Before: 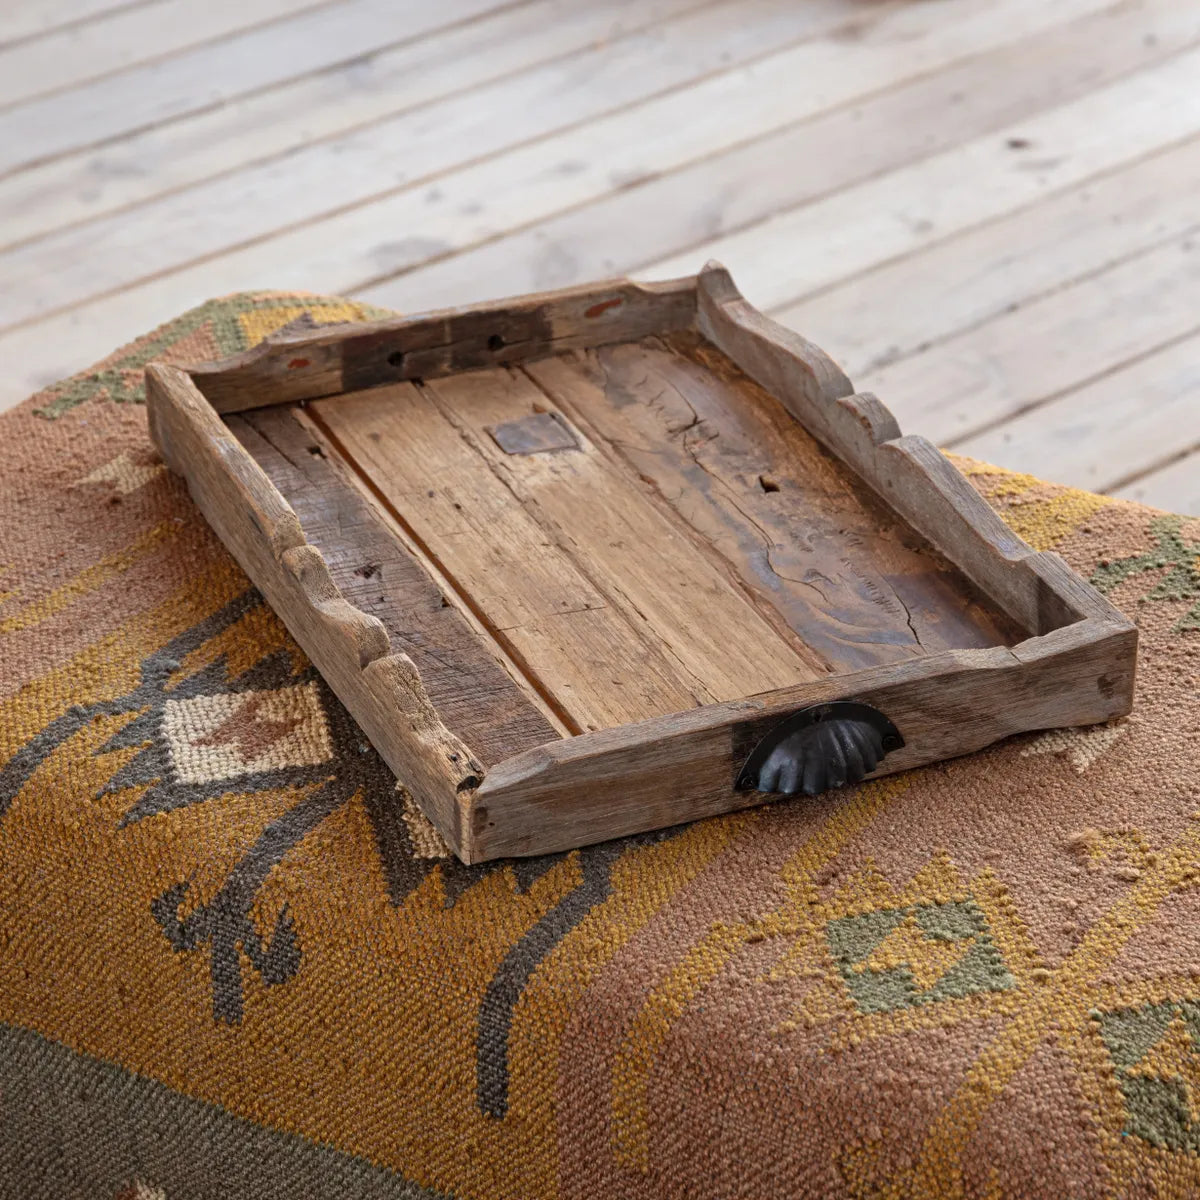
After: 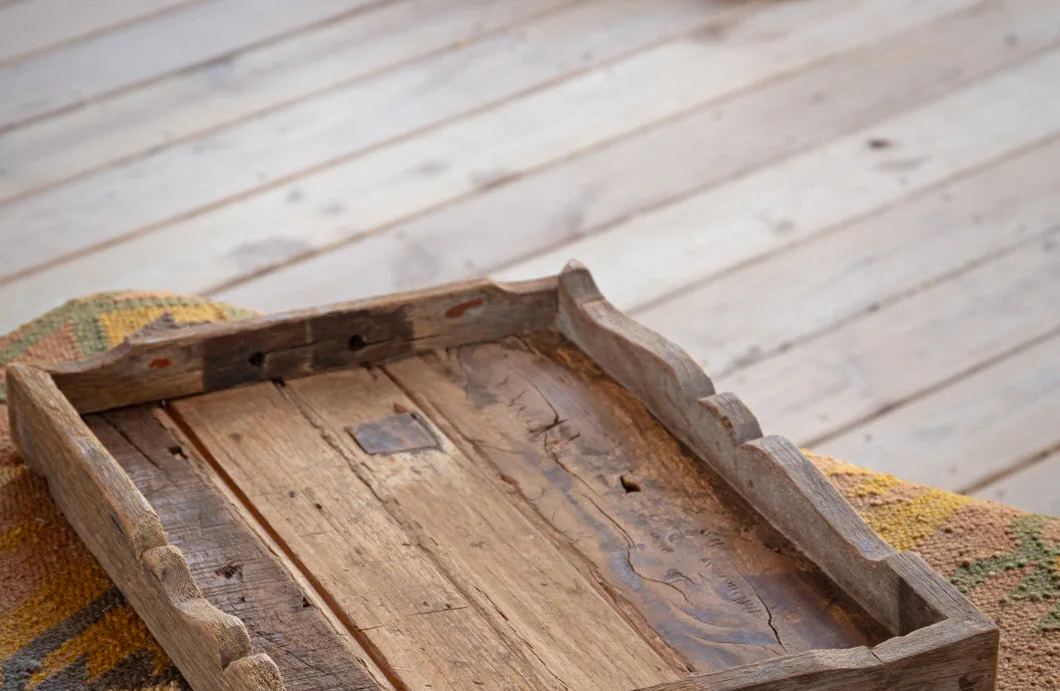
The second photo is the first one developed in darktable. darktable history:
vignetting: fall-off start 72.81%, fall-off radius 109.15%, saturation 0.374, width/height ratio 0.727, unbound false
crop and rotate: left 11.61%, bottom 42.402%
